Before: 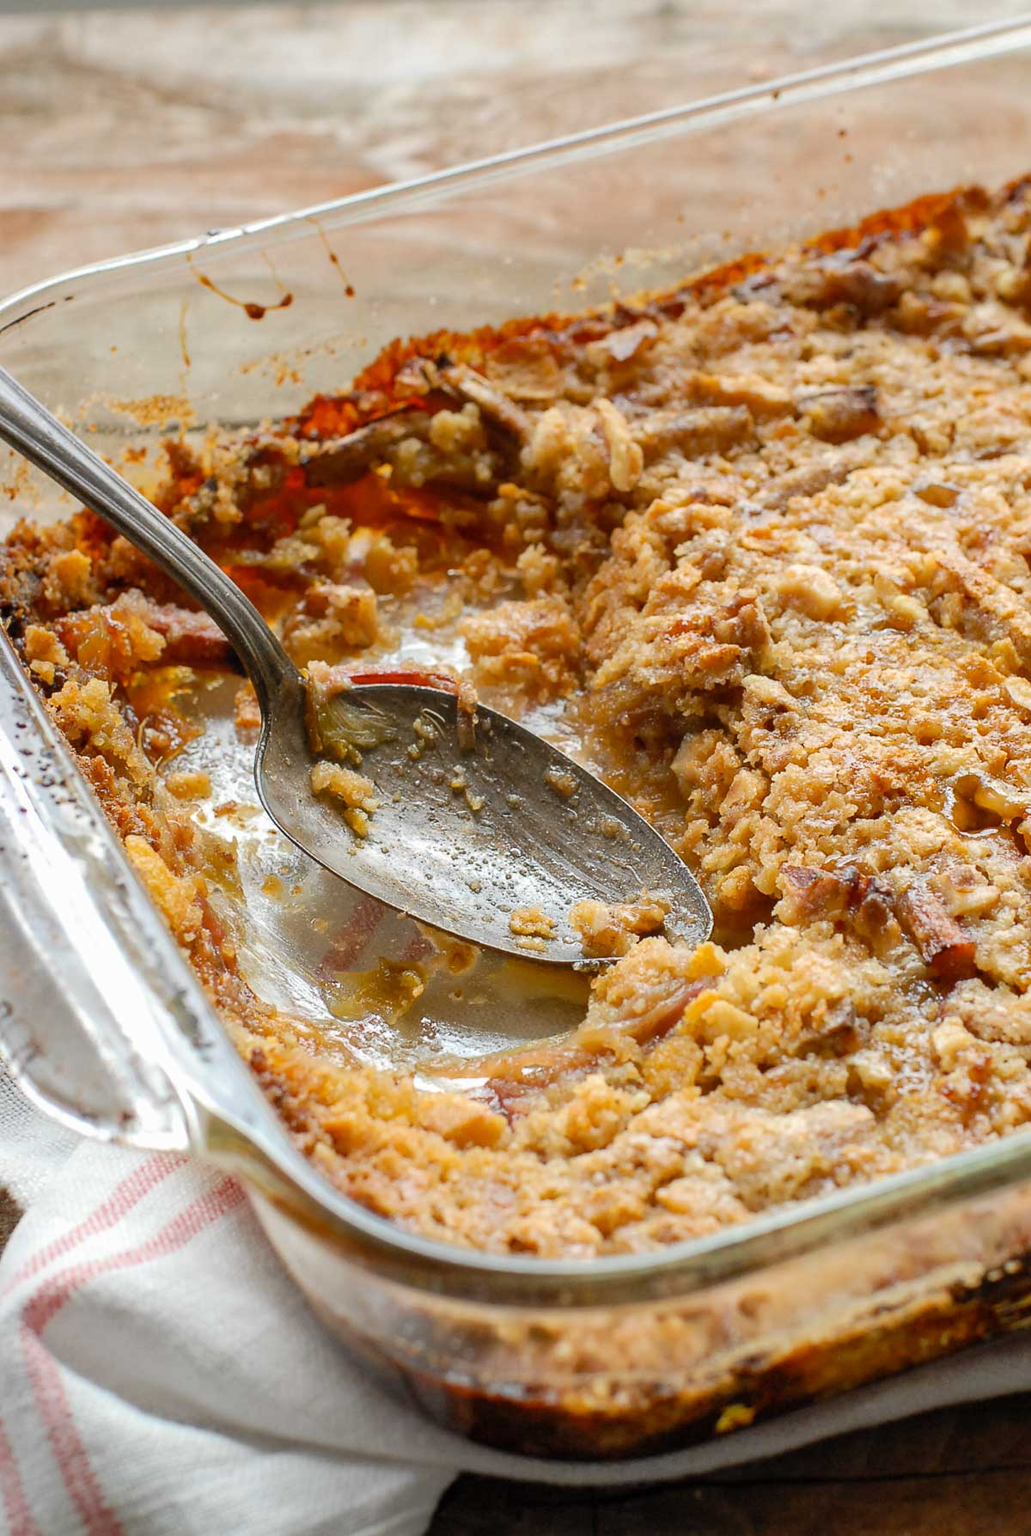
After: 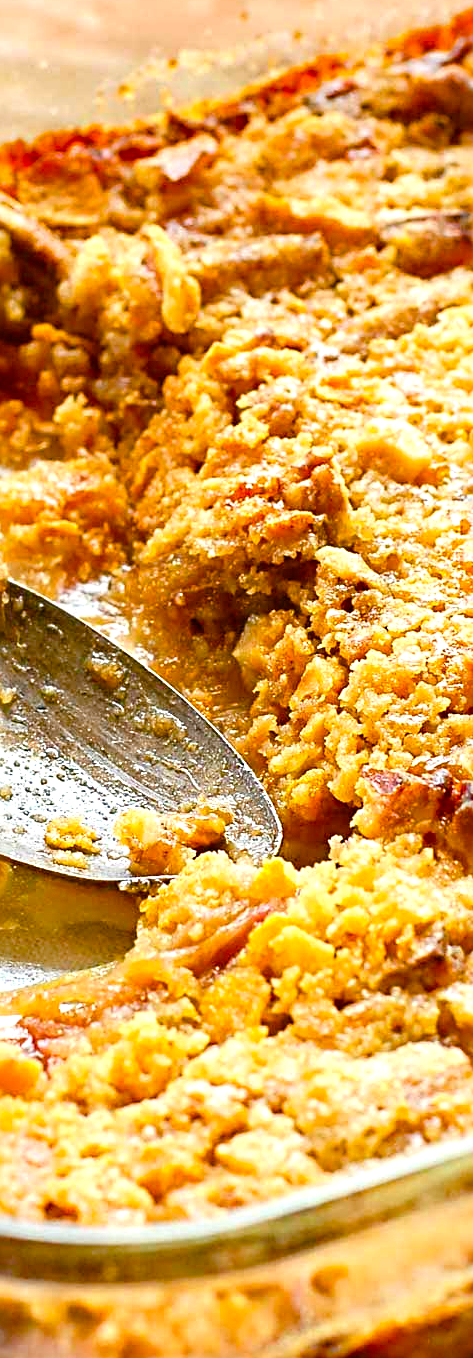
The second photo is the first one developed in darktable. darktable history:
crop: left 45.721%, top 13.393%, right 14.118%, bottom 10.01%
color balance rgb: linear chroma grading › global chroma 18.9%, perceptual saturation grading › global saturation 20%, perceptual saturation grading › highlights -25%, perceptual saturation grading › shadows 50%, global vibrance 18.93%
exposure: black level correction 0, exposure 0.7 EV, compensate exposure bias true, compensate highlight preservation false
contrast brightness saturation: contrast 0.04, saturation 0.16
sharpen: radius 4
